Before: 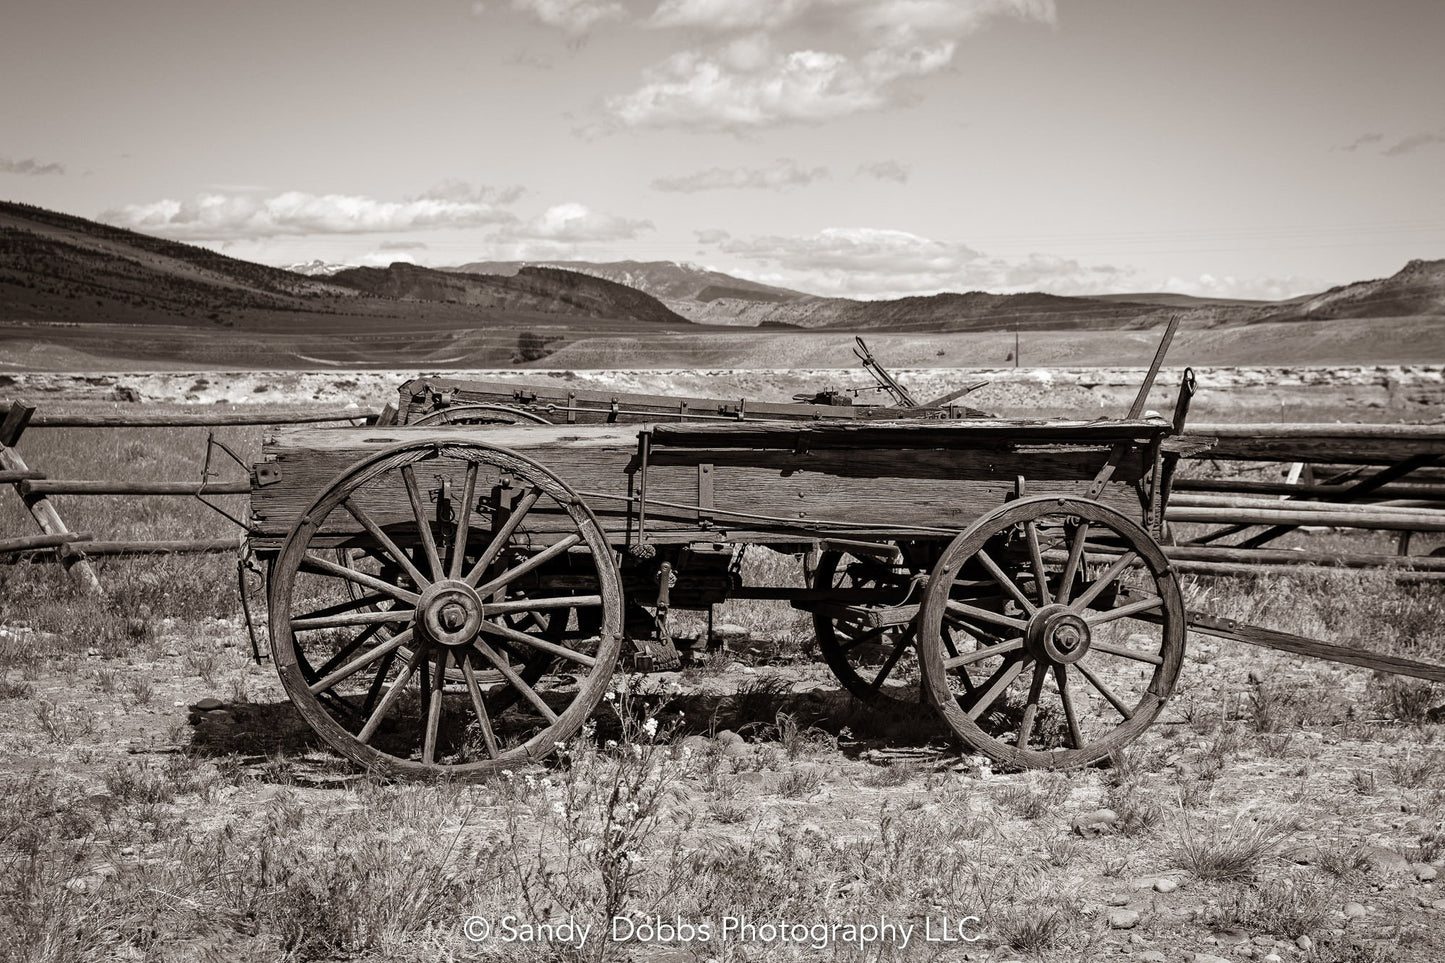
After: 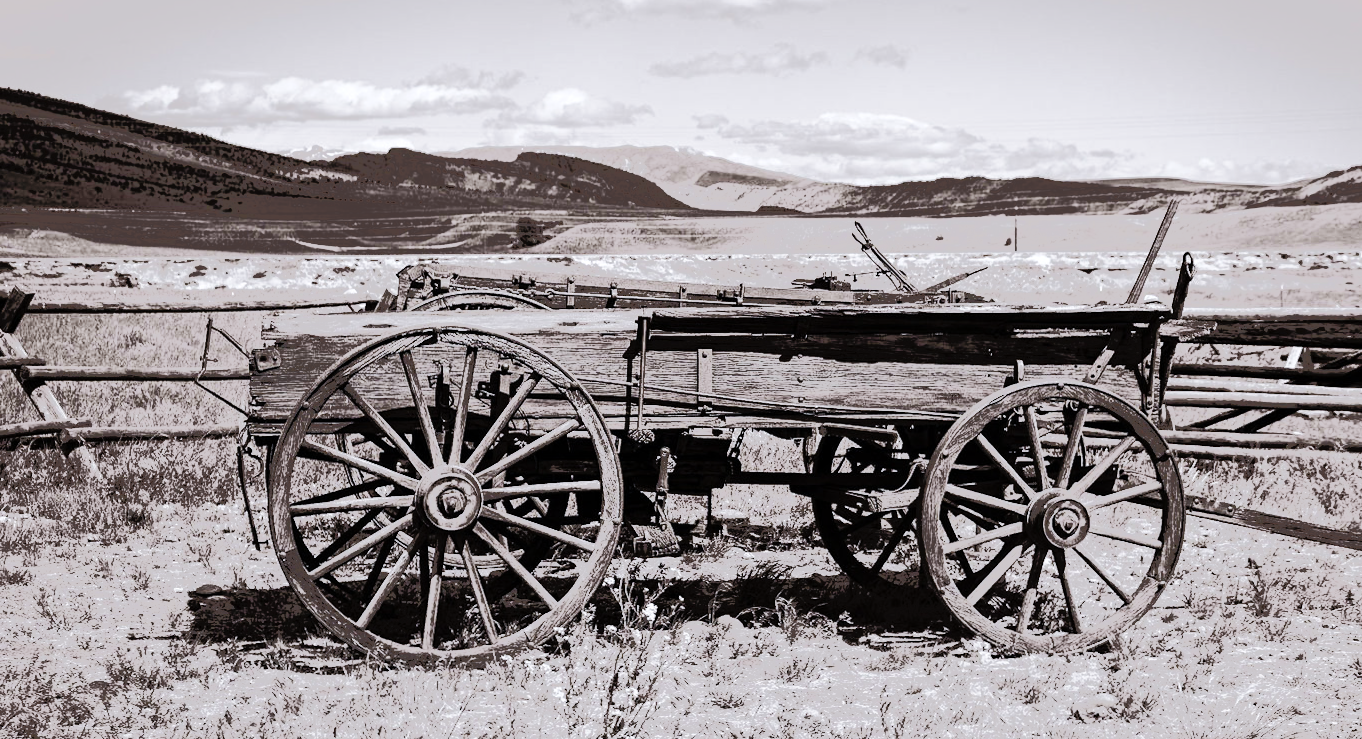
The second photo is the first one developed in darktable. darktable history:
crop and rotate: angle 0.088°, top 11.903%, right 5.519%, bottom 11.079%
color calibration: illuminant as shot in camera, x 0.358, y 0.373, temperature 4628.91 K
tone equalizer: -7 EV -0.661 EV, -6 EV 0.961 EV, -5 EV -0.44 EV, -4 EV 0.427 EV, -3 EV 0.43 EV, -2 EV 0.169 EV, -1 EV -0.176 EV, +0 EV -0.42 EV, edges refinement/feathering 500, mask exposure compensation -1.57 EV, preserve details no
base curve: curves: ch0 [(0, 0) (0.036, 0.025) (0.121, 0.166) (0.206, 0.329) (0.605, 0.79) (1, 1)], preserve colors none
